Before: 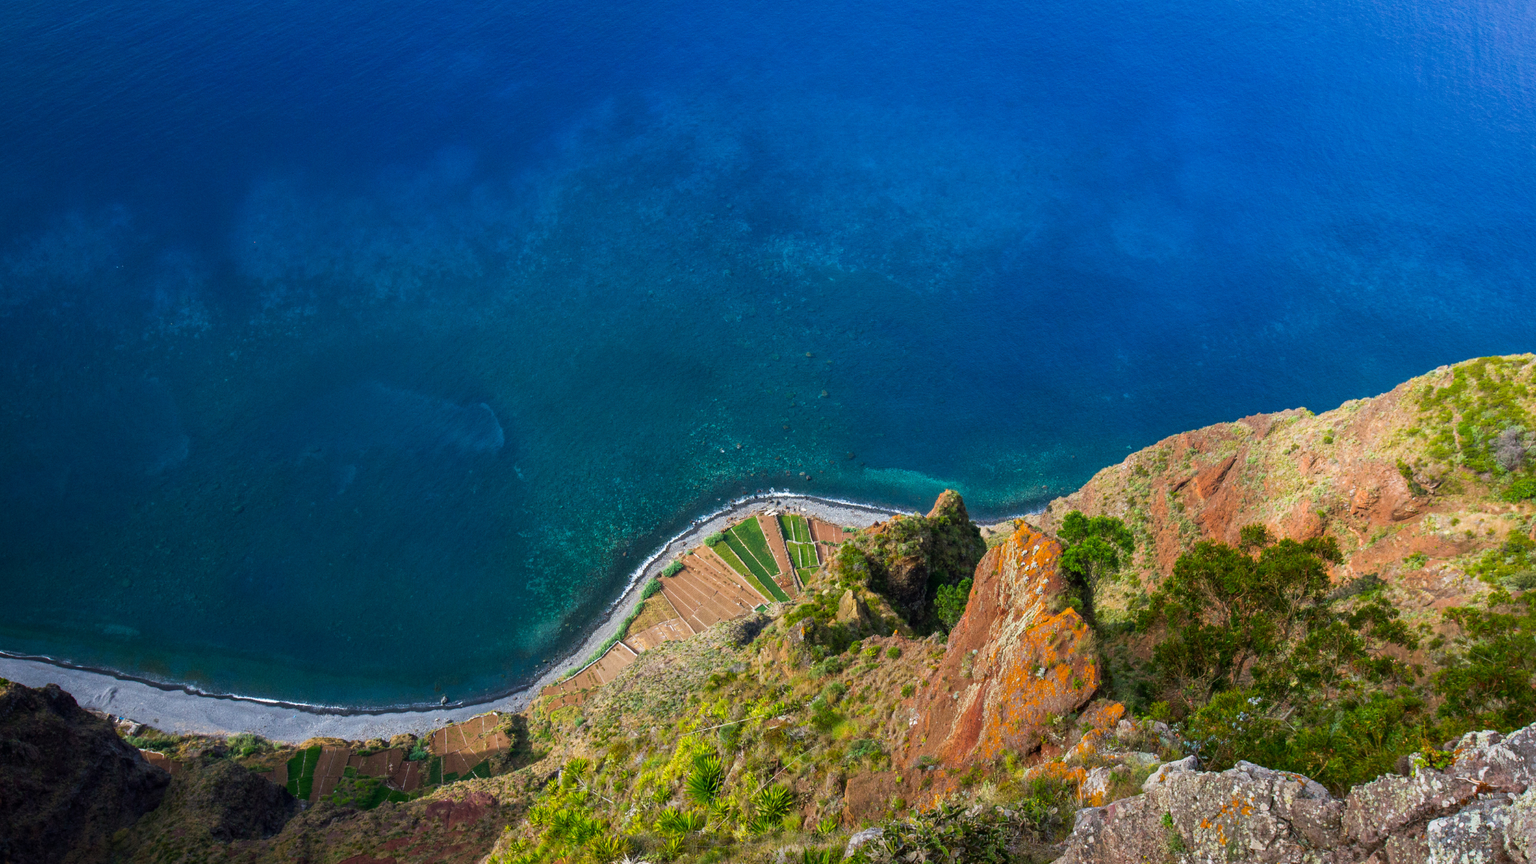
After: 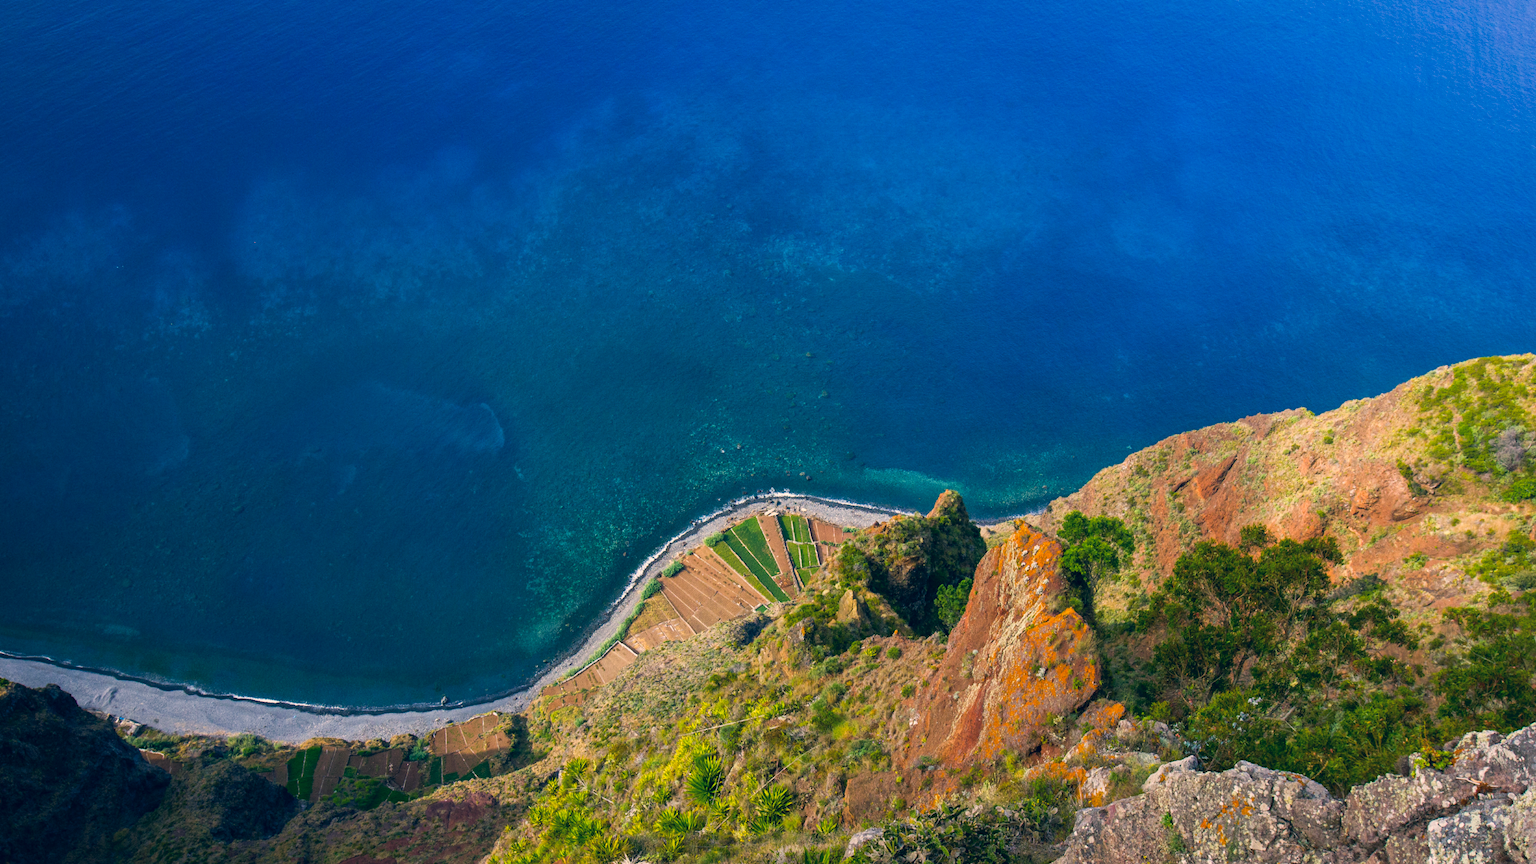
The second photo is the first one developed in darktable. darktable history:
color correction: highlights a* 10.37, highlights b* 14.47, shadows a* -9.85, shadows b* -14.94
